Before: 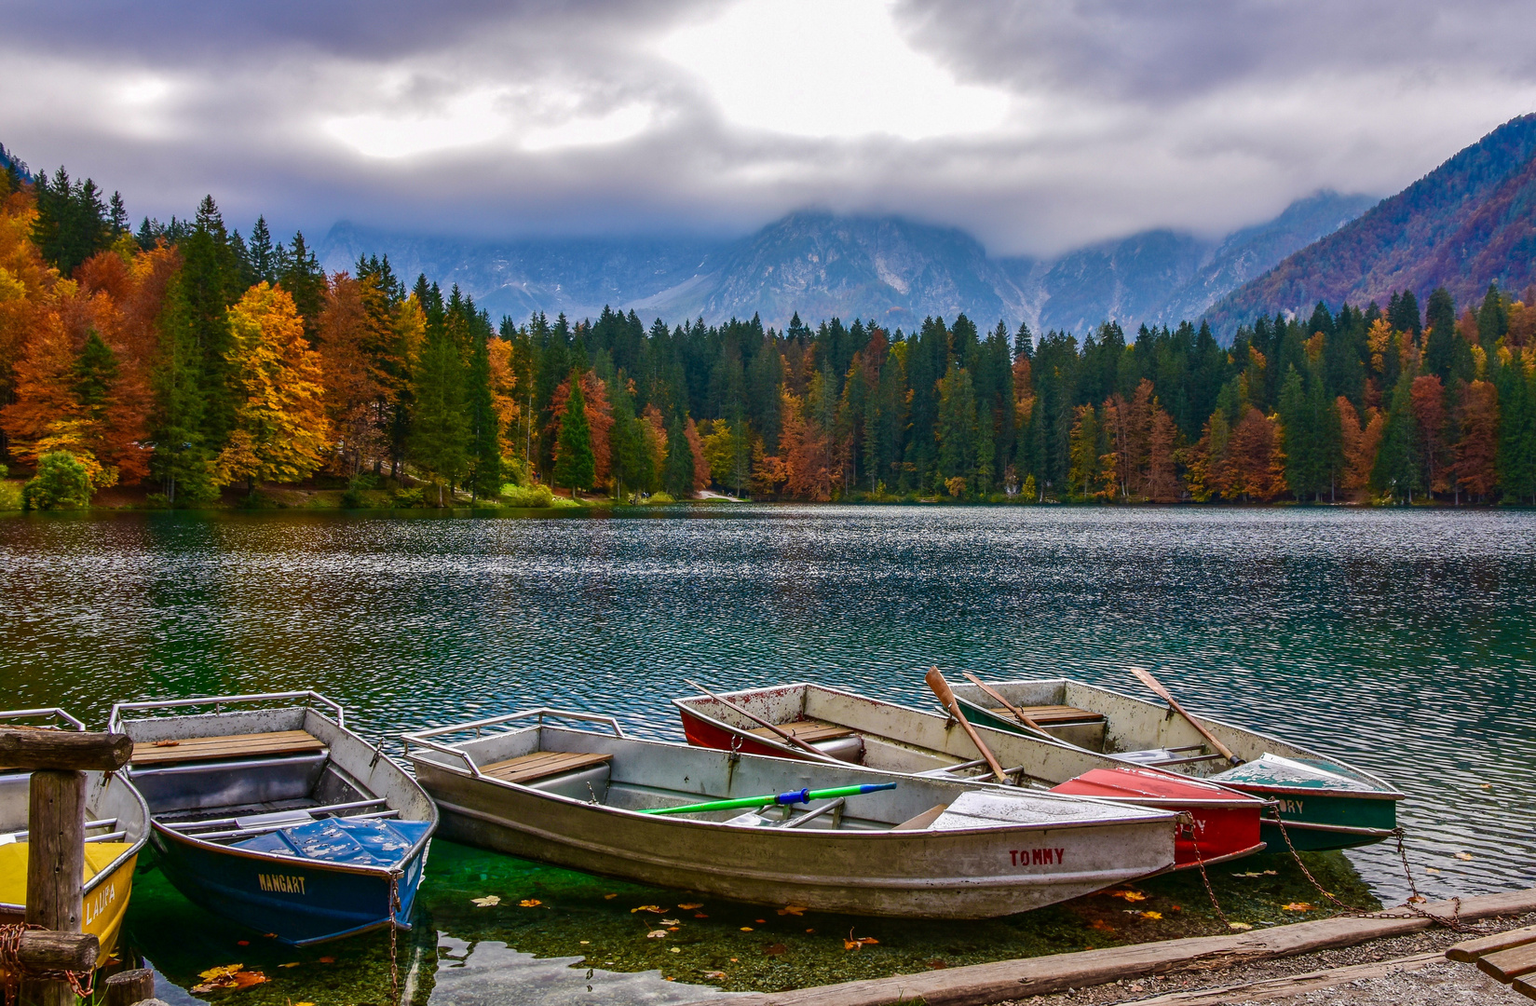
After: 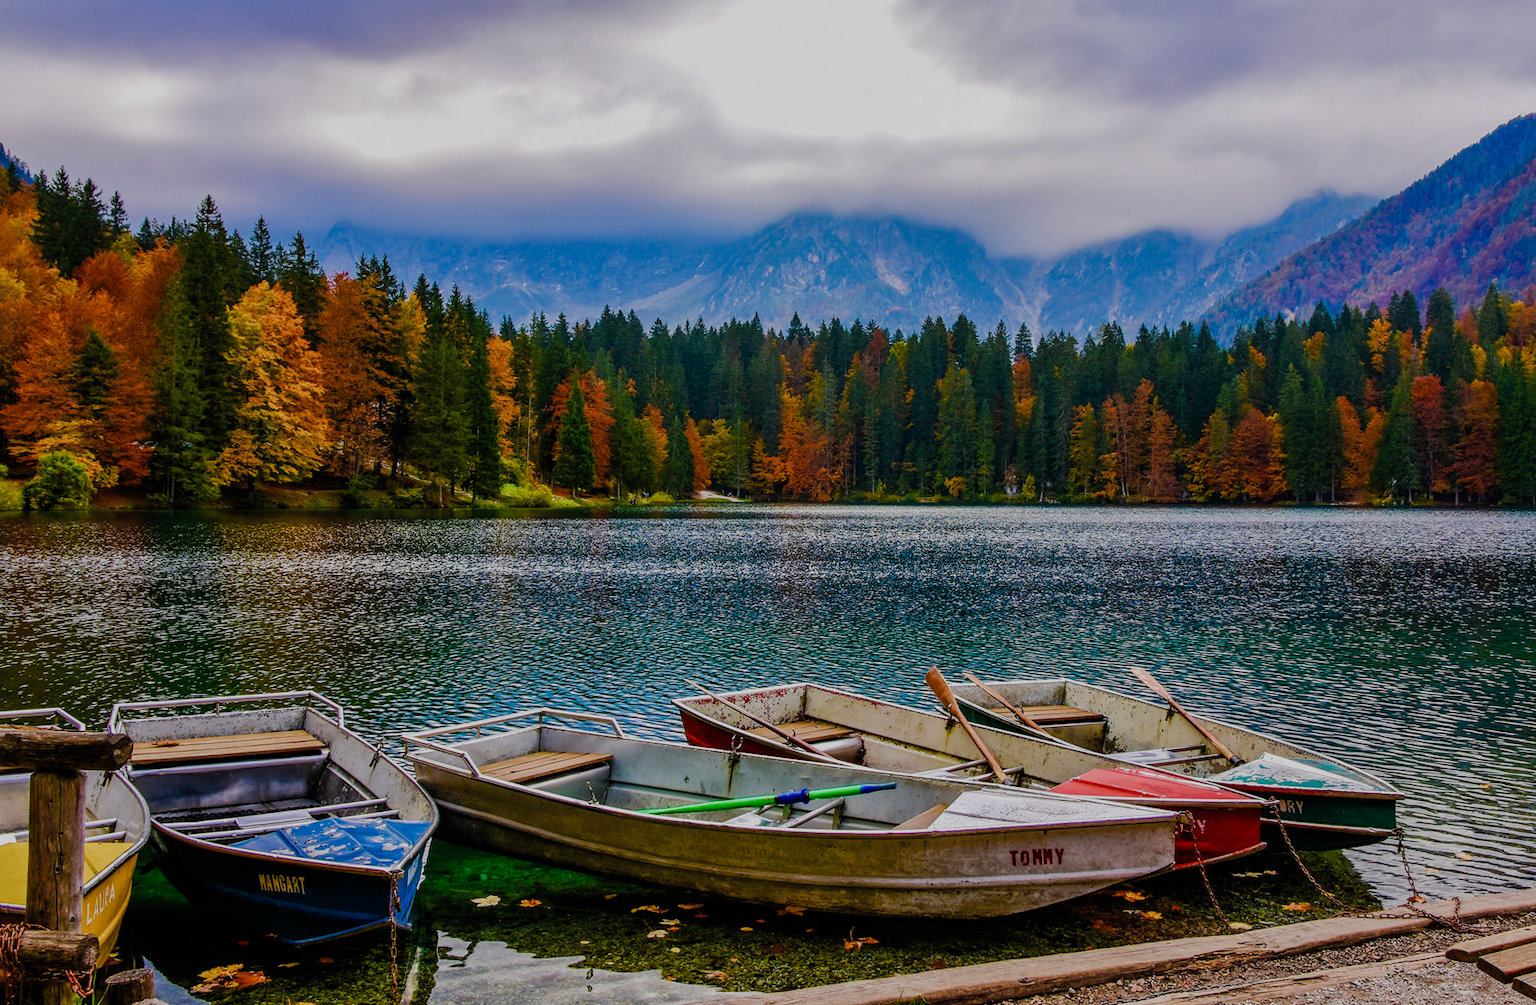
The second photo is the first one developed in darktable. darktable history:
color balance rgb: perceptual saturation grading › global saturation 23.997%, perceptual saturation grading › highlights -24.521%, perceptual saturation grading › mid-tones 23.811%, perceptual saturation grading › shadows 39.173%, global vibrance 5.259%
filmic rgb: black relative exposure -7.15 EV, white relative exposure 5.36 EV, threshold 5.97 EV, hardness 3.02, add noise in highlights 0.001, preserve chrominance max RGB, color science v3 (2019), use custom middle-gray values true, contrast in highlights soft, enable highlight reconstruction true
